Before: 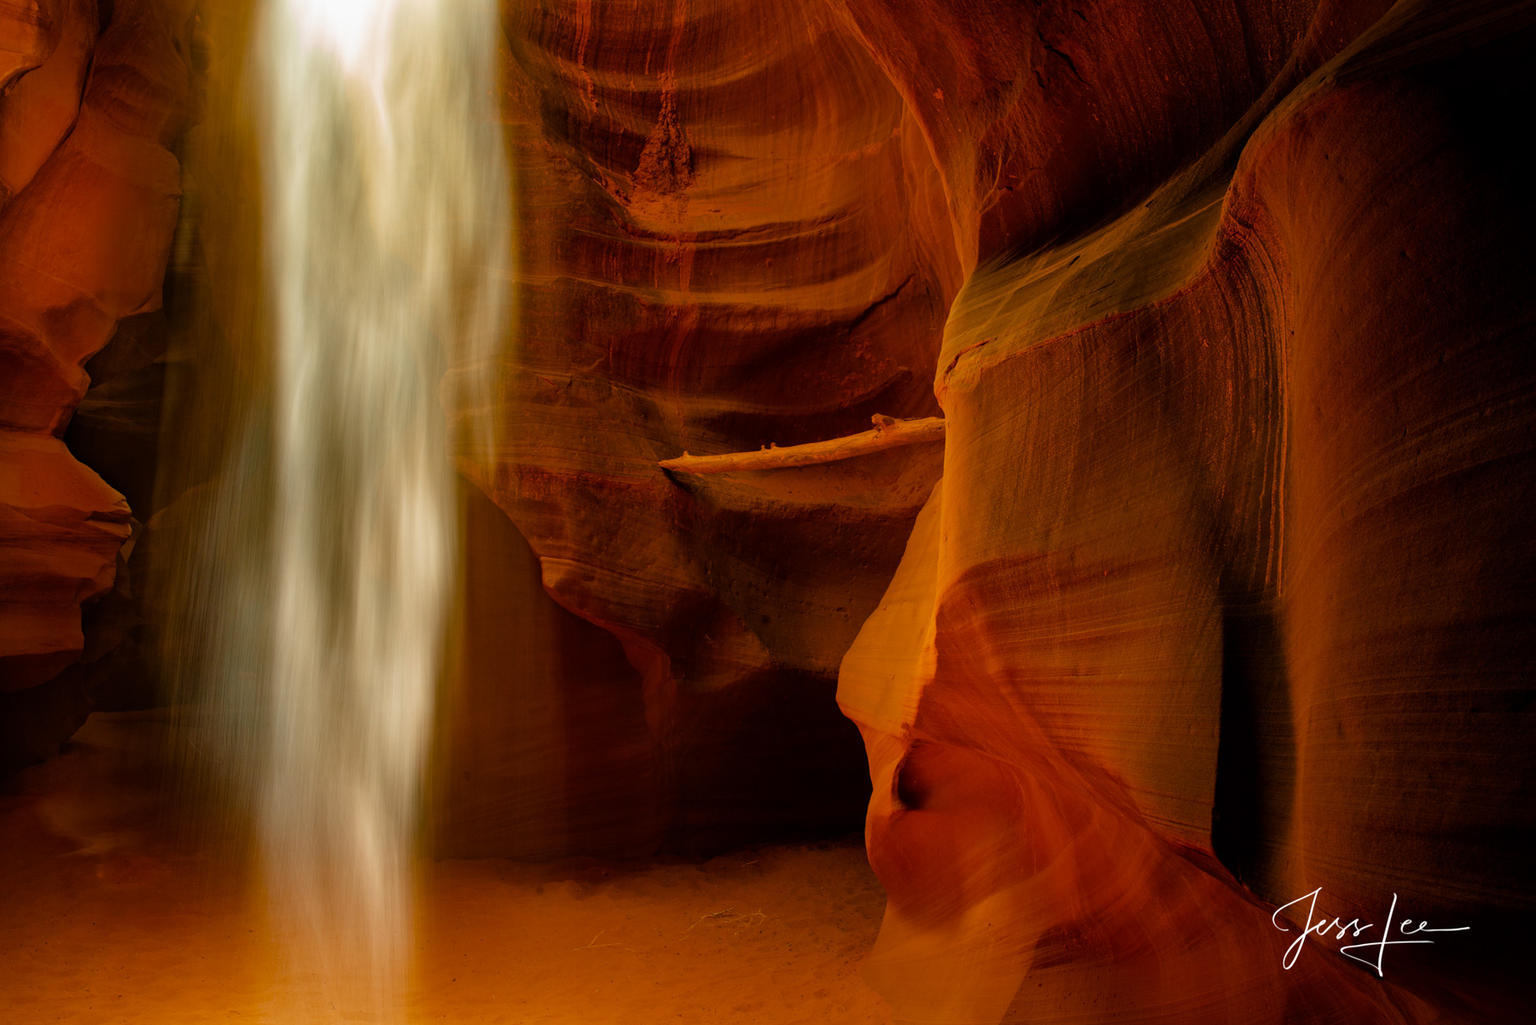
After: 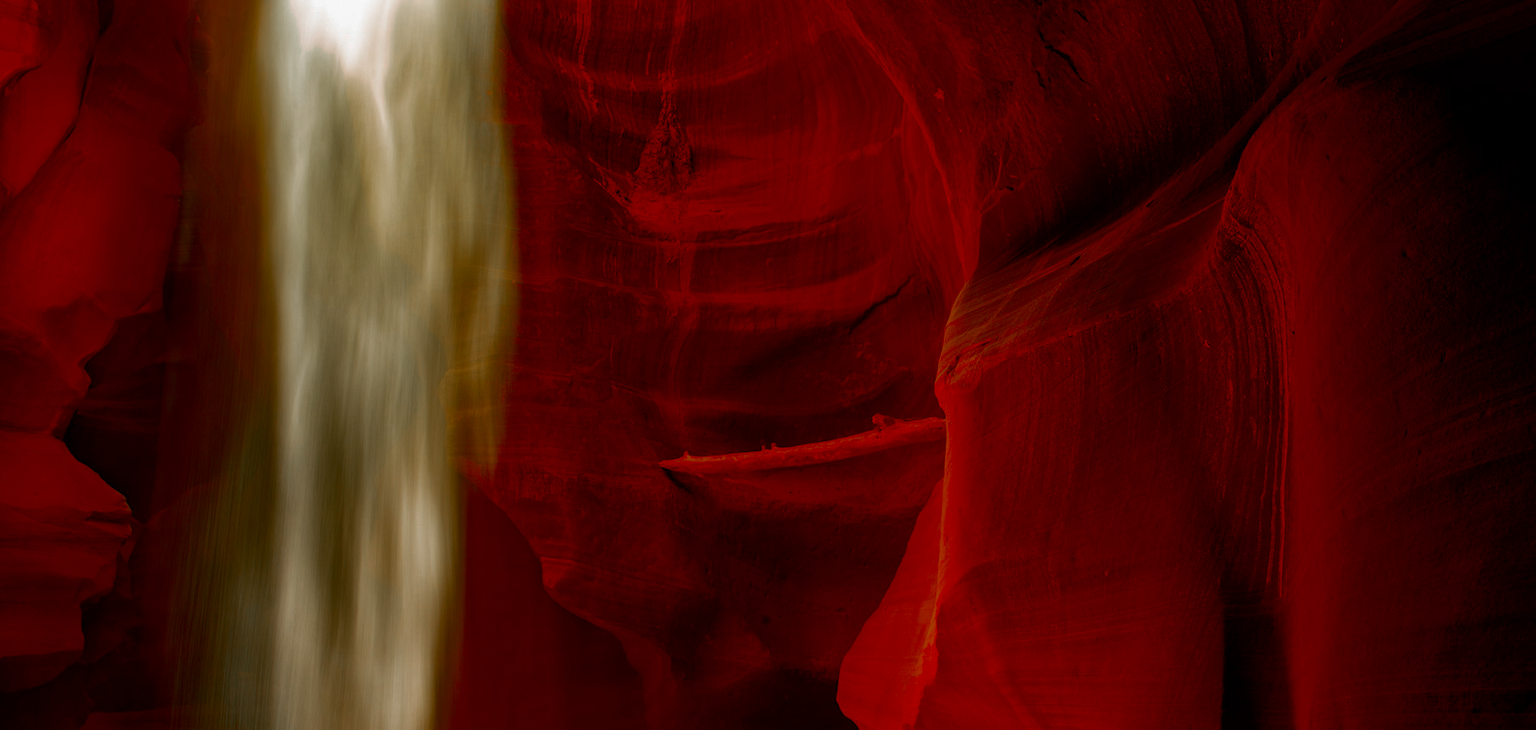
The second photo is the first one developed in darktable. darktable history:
crop: right 0%, bottom 28.715%
color zones: curves: ch0 [(0, 0.48) (0.209, 0.398) (0.305, 0.332) (0.429, 0.493) (0.571, 0.5) (0.714, 0.5) (0.857, 0.5) (1, 0.48)]; ch1 [(0, 0.736) (0.143, 0.625) (0.225, 0.371) (0.429, 0.256) (0.571, 0.241) (0.714, 0.213) (0.857, 0.48) (1, 0.736)]; ch2 [(0, 0.448) (0.143, 0.498) (0.286, 0.5) (0.429, 0.5) (0.571, 0.5) (0.714, 0.5) (0.857, 0.5) (1, 0.448)]
contrast brightness saturation: brightness -0.249, saturation 0.197
